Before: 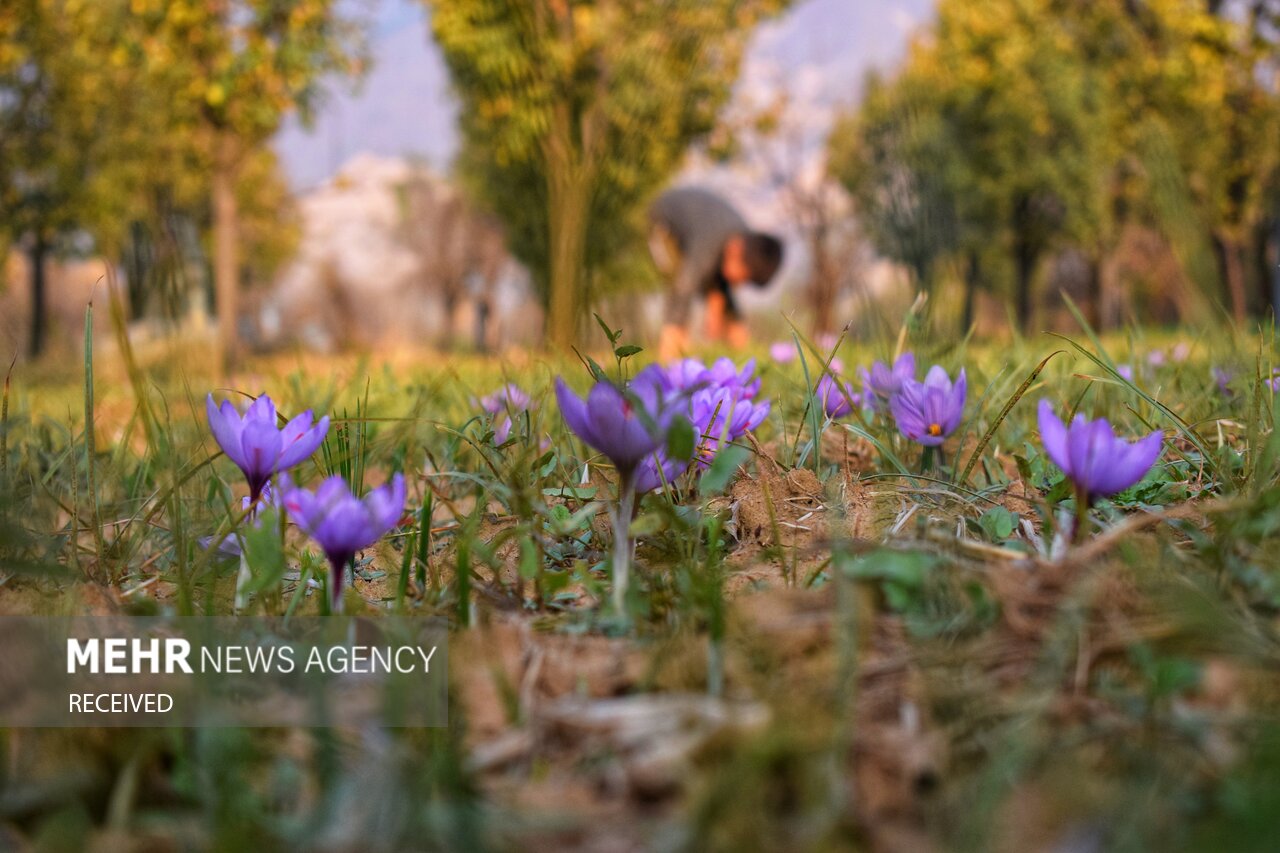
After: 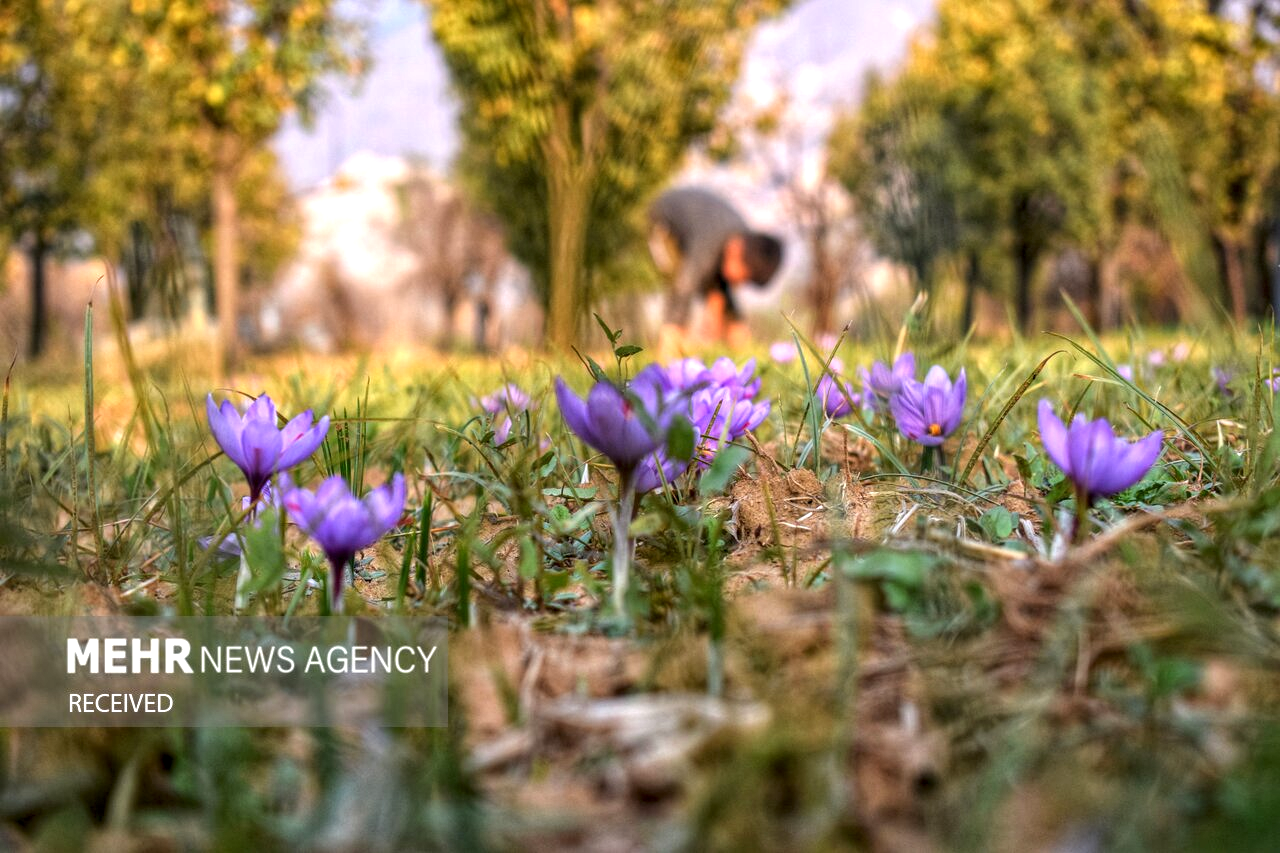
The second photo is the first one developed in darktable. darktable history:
local contrast: highlights 62%, detail 143%, midtone range 0.433
exposure: black level correction 0, exposure 0.498 EV, compensate exposure bias true, compensate highlight preservation false
